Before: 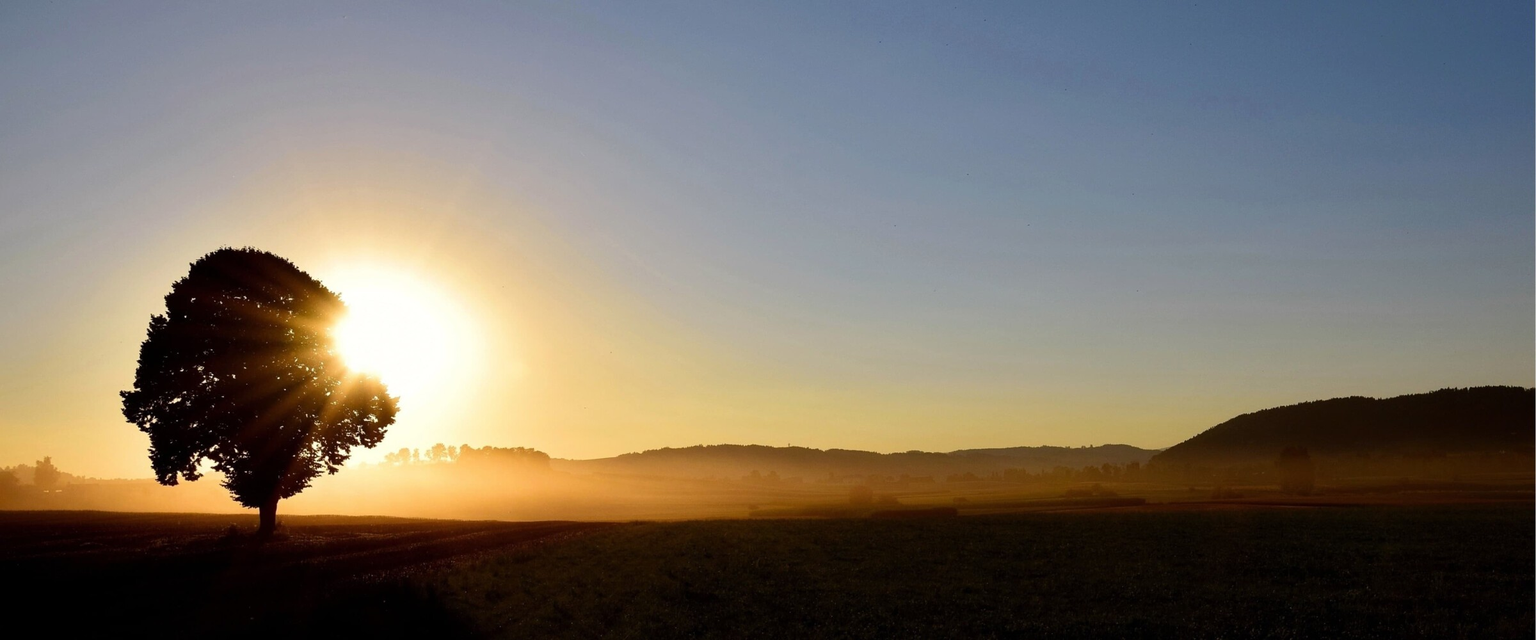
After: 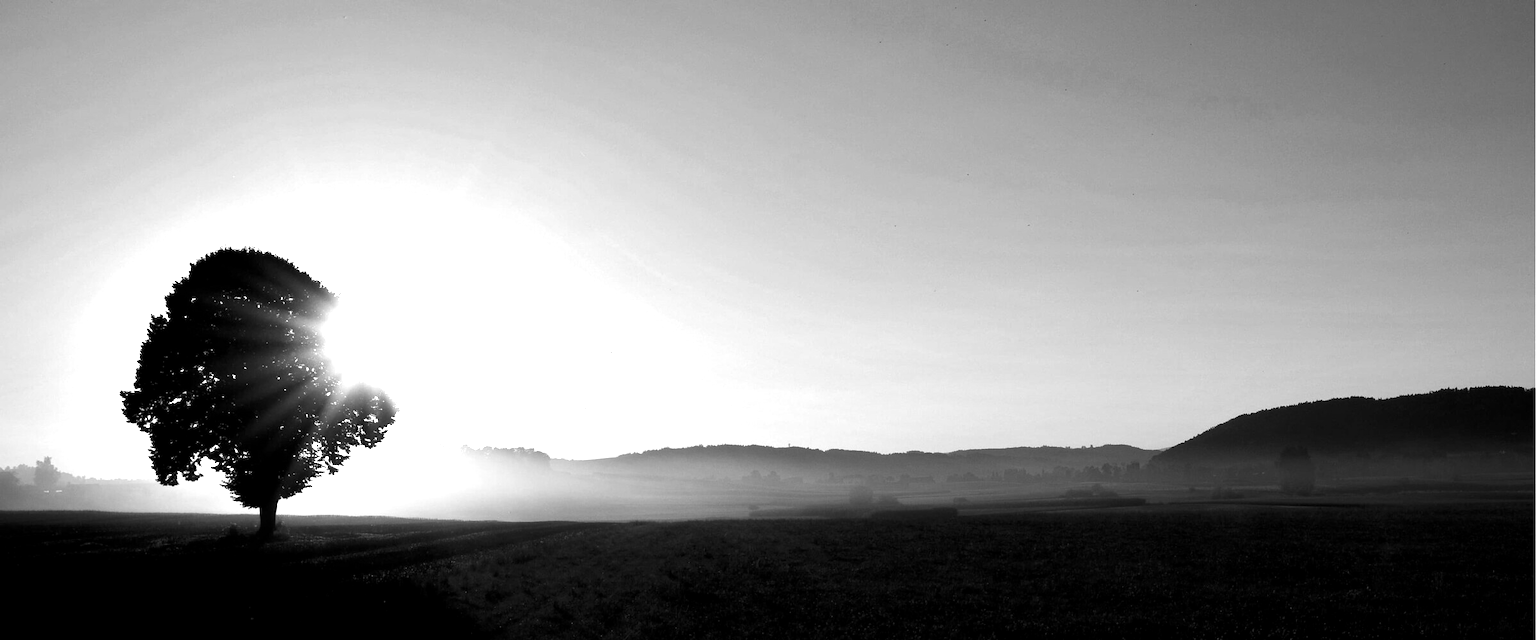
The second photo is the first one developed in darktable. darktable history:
contrast brightness saturation: brightness -0.09
monochrome: size 1
white balance: red 1.127, blue 0.943
exposure: black level correction 0.001, exposure 1 EV, compensate highlight preservation false
